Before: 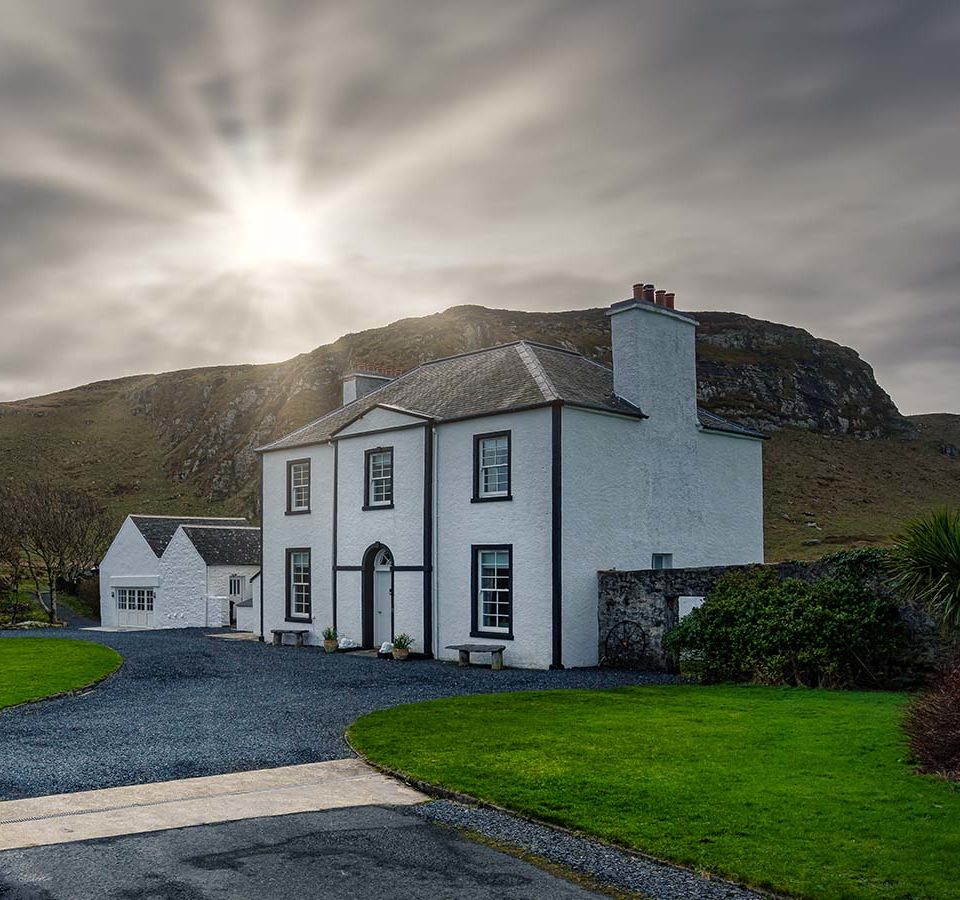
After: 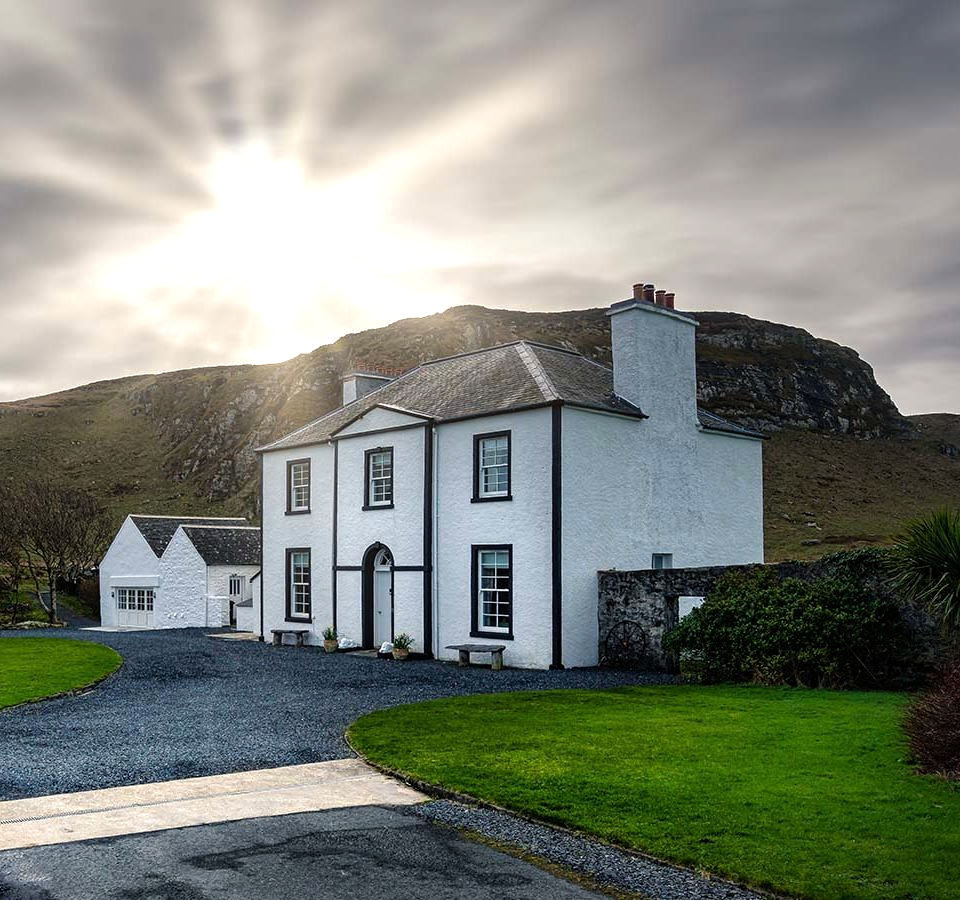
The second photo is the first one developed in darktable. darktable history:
tone equalizer: -8 EV -0.715 EV, -7 EV -0.67 EV, -6 EV -0.582 EV, -5 EV -0.407 EV, -3 EV 0.386 EV, -2 EV 0.6 EV, -1 EV 0.688 EV, +0 EV 0.735 EV, mask exposure compensation -0.51 EV
